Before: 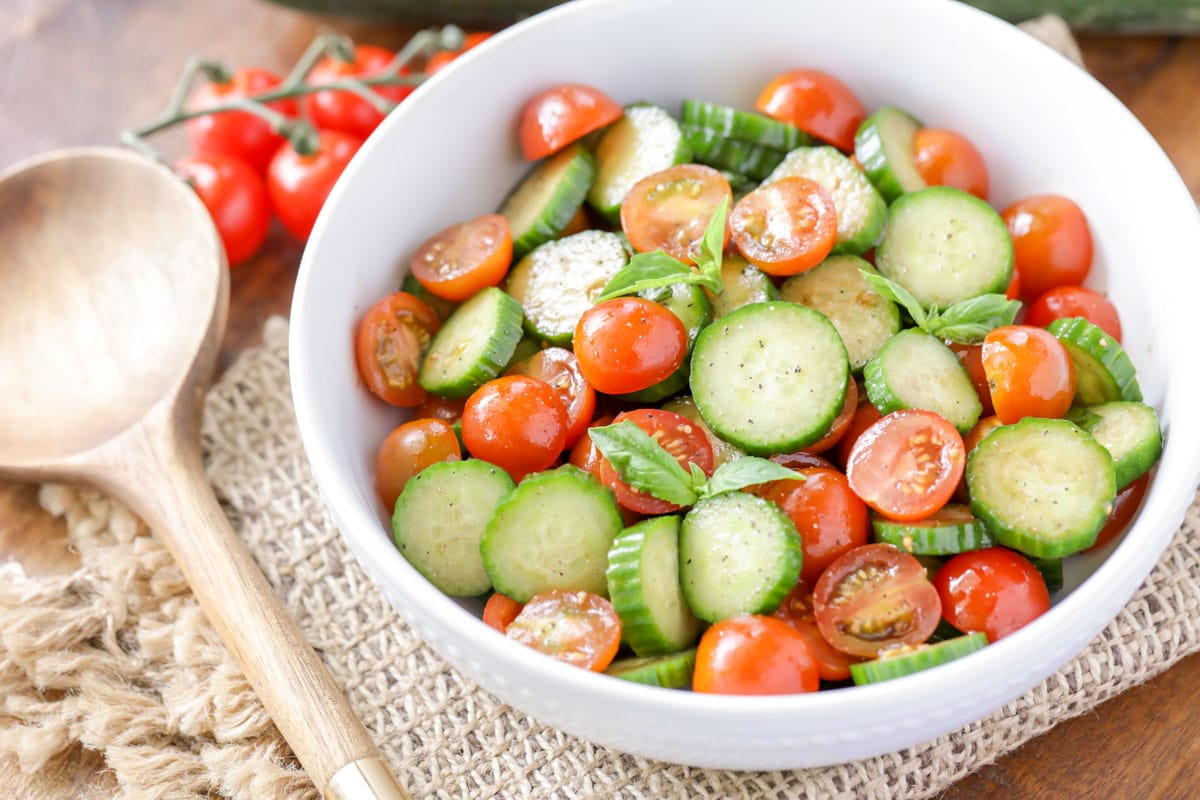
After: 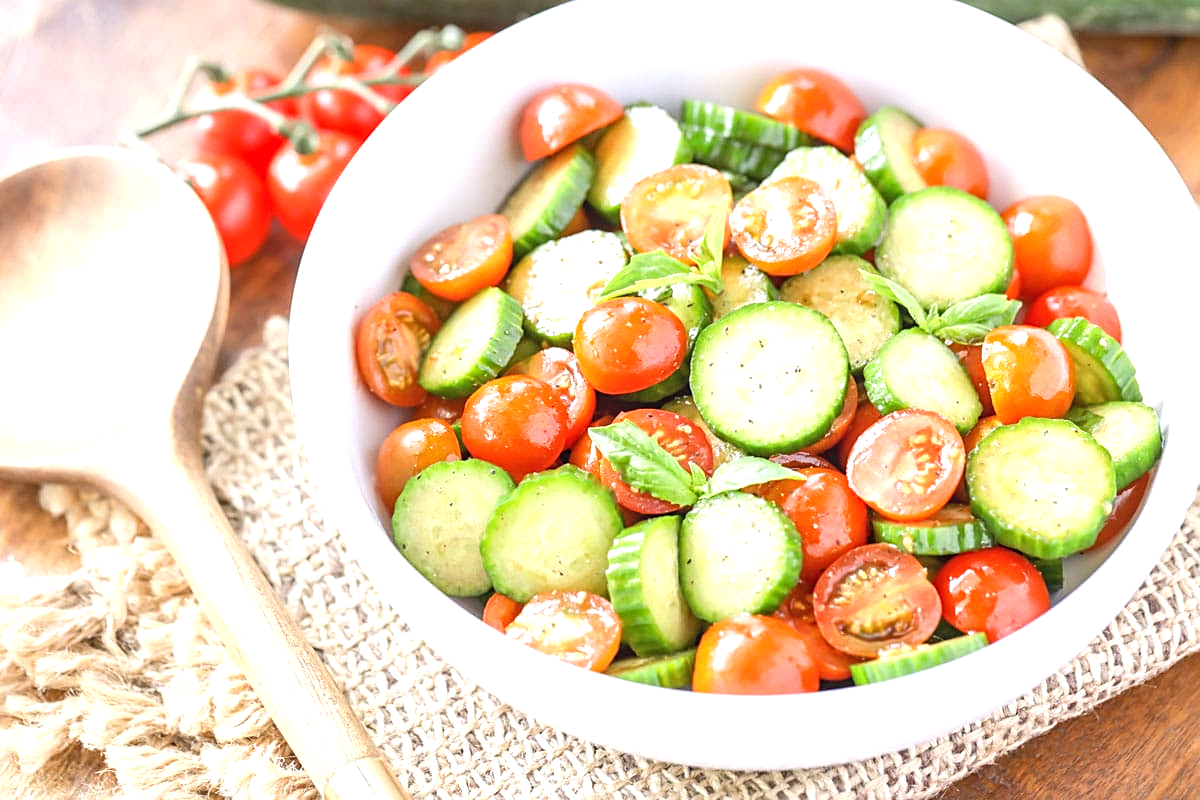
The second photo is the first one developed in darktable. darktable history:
exposure: exposure 0.731 EV, compensate highlight preservation false
local contrast: detail 110%
sharpen: on, module defaults
